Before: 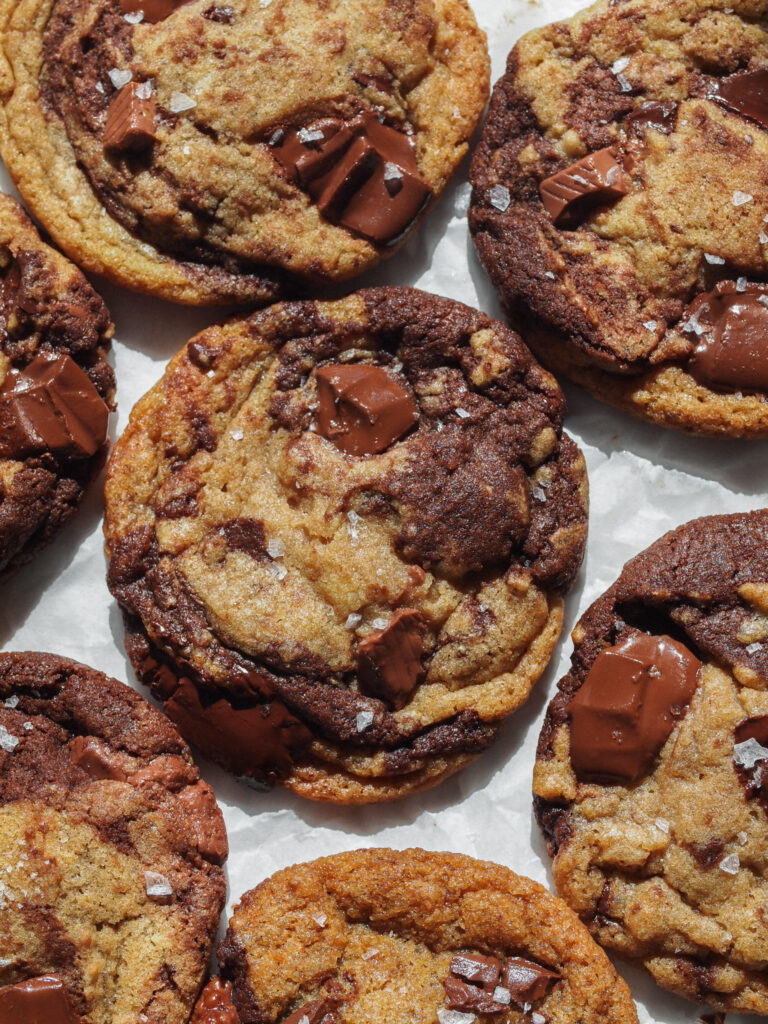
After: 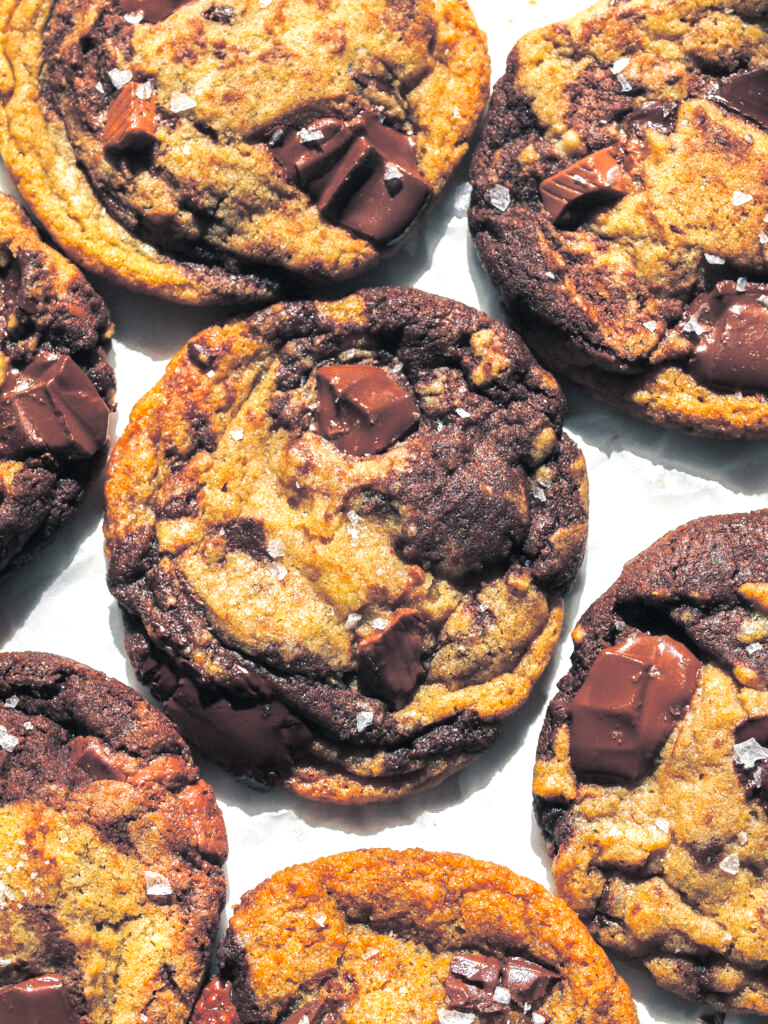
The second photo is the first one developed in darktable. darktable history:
exposure: exposure 0.785 EV, compensate highlight preservation false
contrast brightness saturation: contrast 0.09, saturation 0.28
split-toning: shadows › hue 205.2°, shadows › saturation 0.29, highlights › hue 50.4°, highlights › saturation 0.38, balance -49.9
